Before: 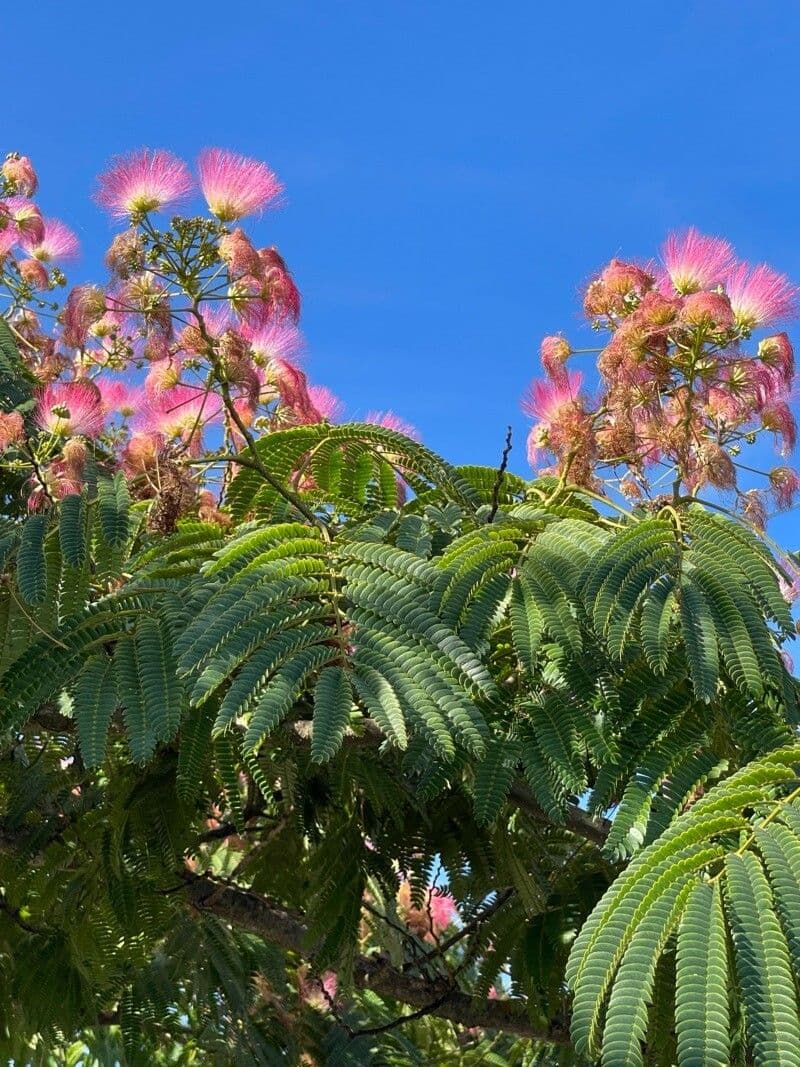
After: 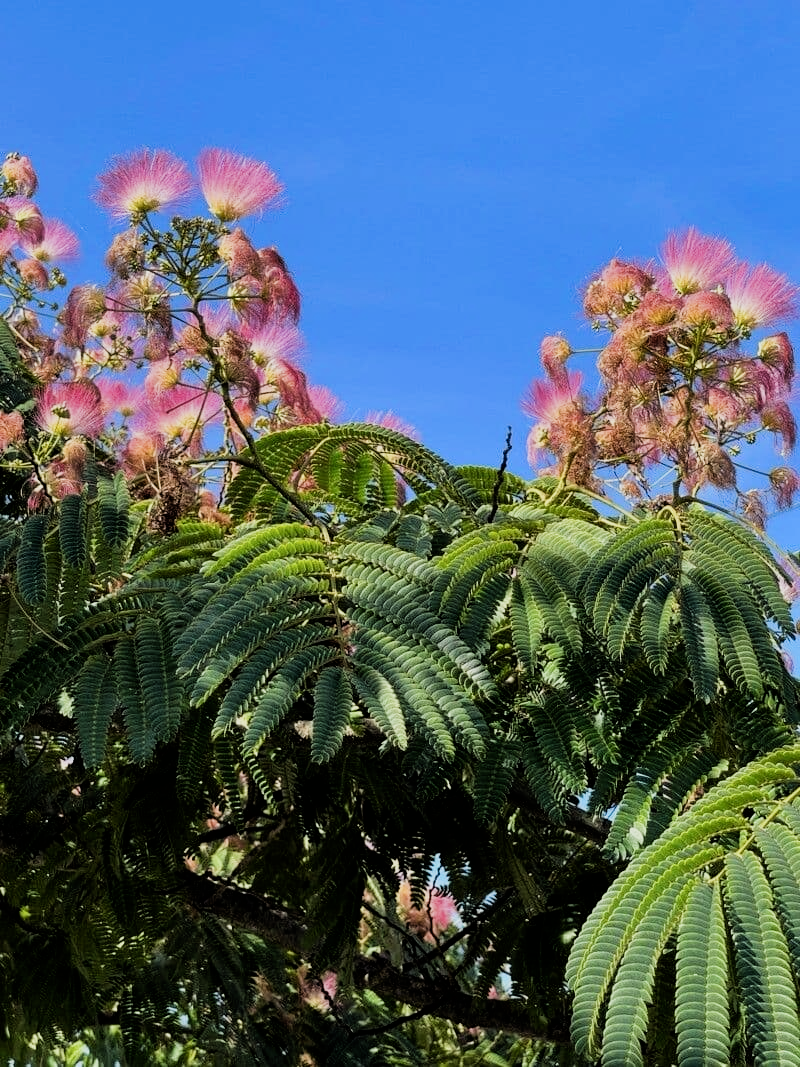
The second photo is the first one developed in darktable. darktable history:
filmic rgb: black relative exposure -5.13 EV, white relative exposure 3.96 EV, hardness 2.89, contrast 1.301, highlights saturation mix -28.58%
color zones: curves: ch0 [(0.068, 0.464) (0.25, 0.5) (0.48, 0.508) (0.75, 0.536) (0.886, 0.476) (0.967, 0.456)]; ch1 [(0.066, 0.456) (0.25, 0.5) (0.616, 0.508) (0.746, 0.56) (0.934, 0.444)]
